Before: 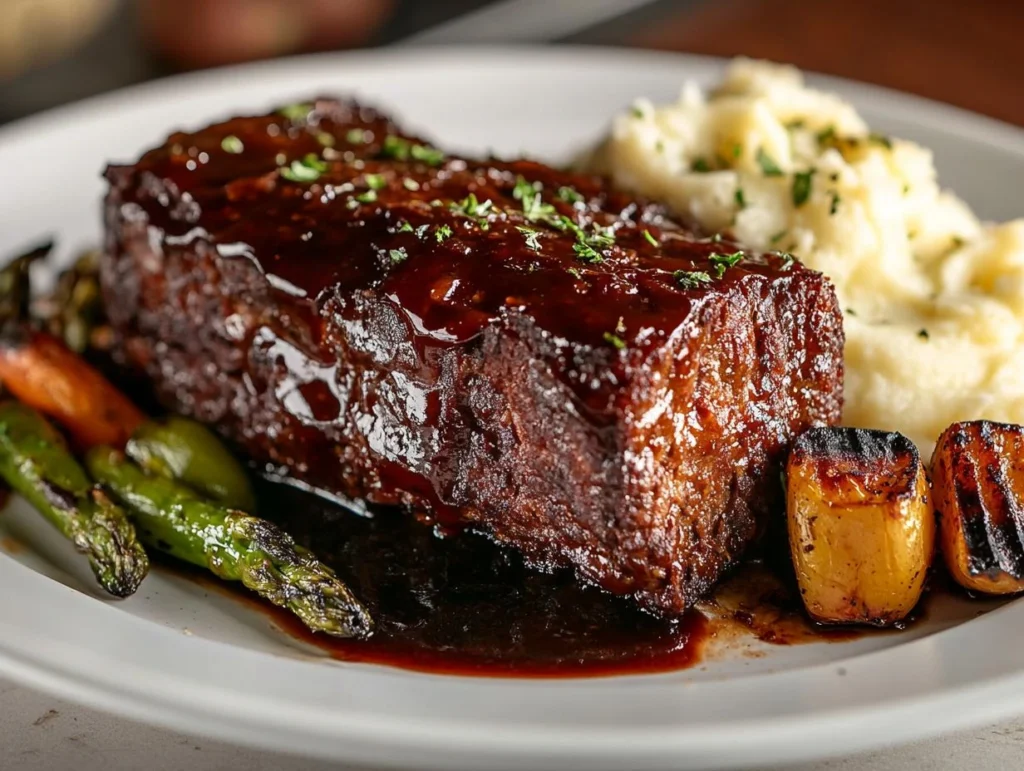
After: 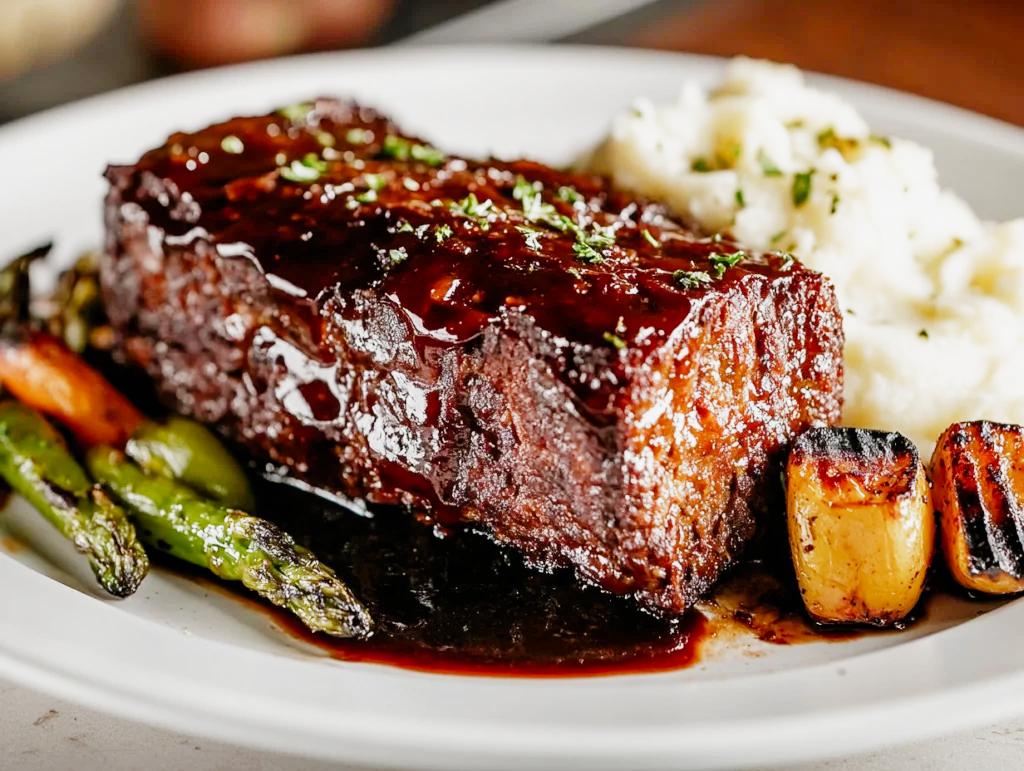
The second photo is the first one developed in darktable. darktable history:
exposure: black level correction 0, exposure 1.167 EV, compensate highlight preservation false
filmic rgb: black relative exposure -7.65 EV, white relative exposure 4.56 EV, hardness 3.61, contrast 1.055, preserve chrominance no, color science v5 (2021)
